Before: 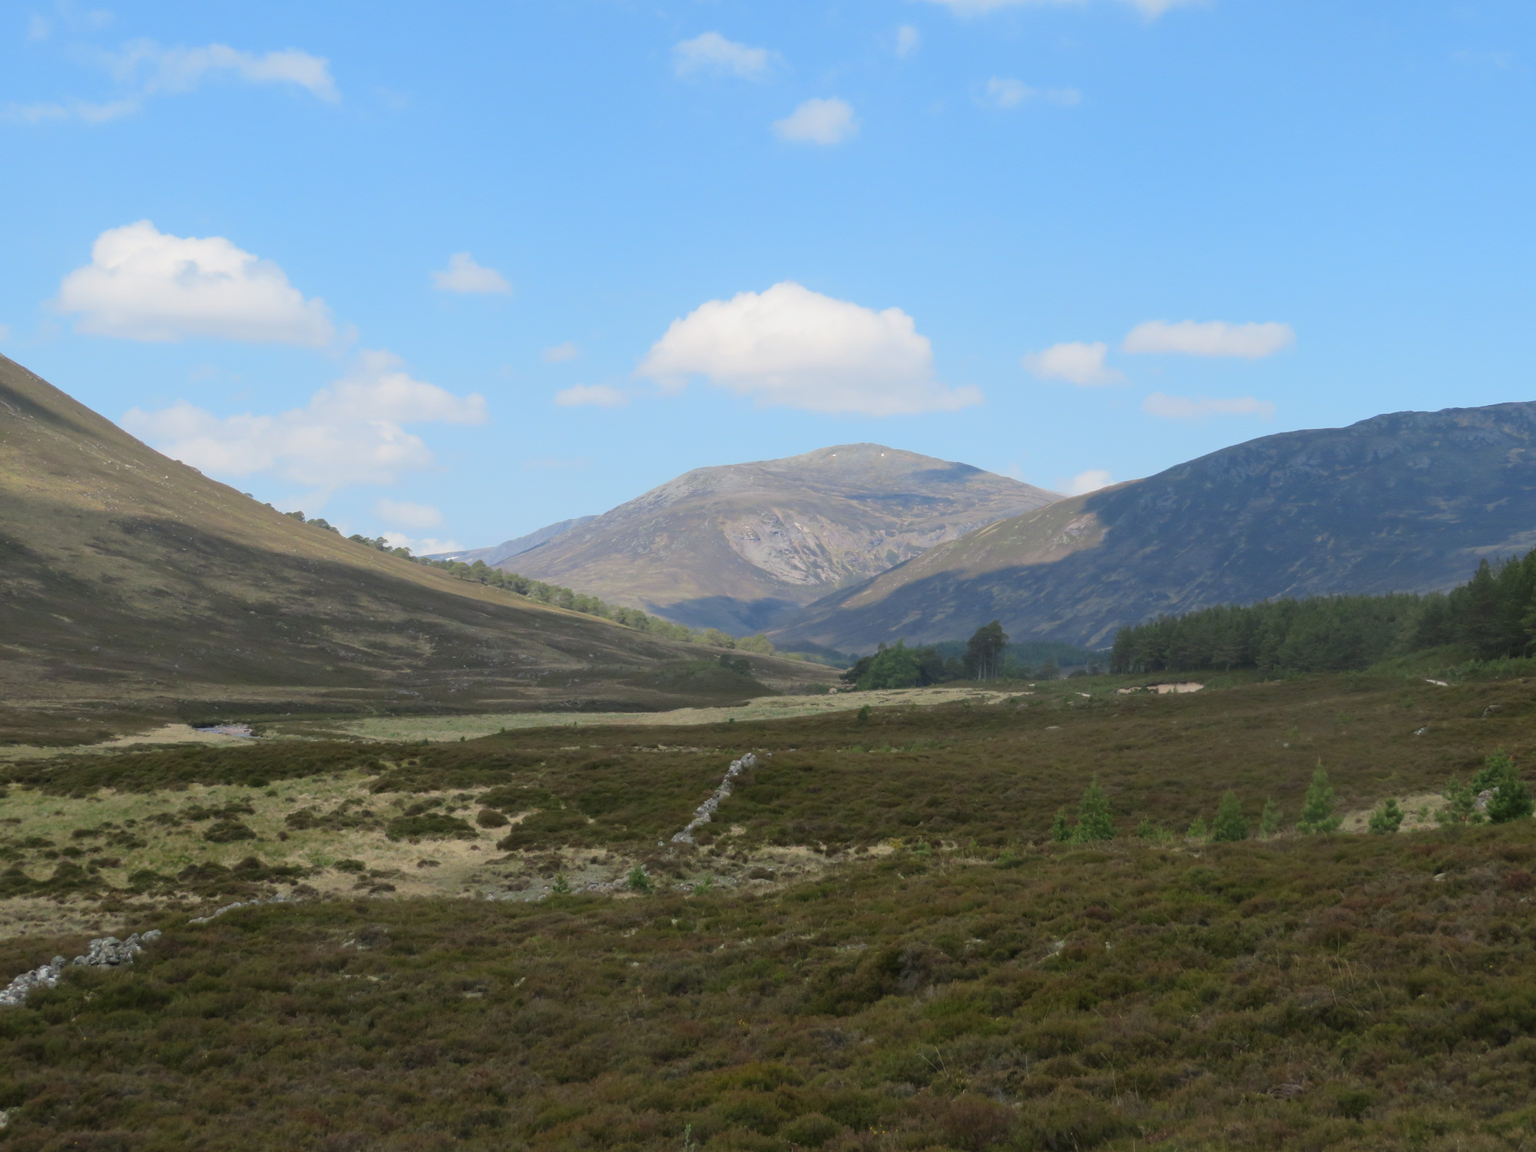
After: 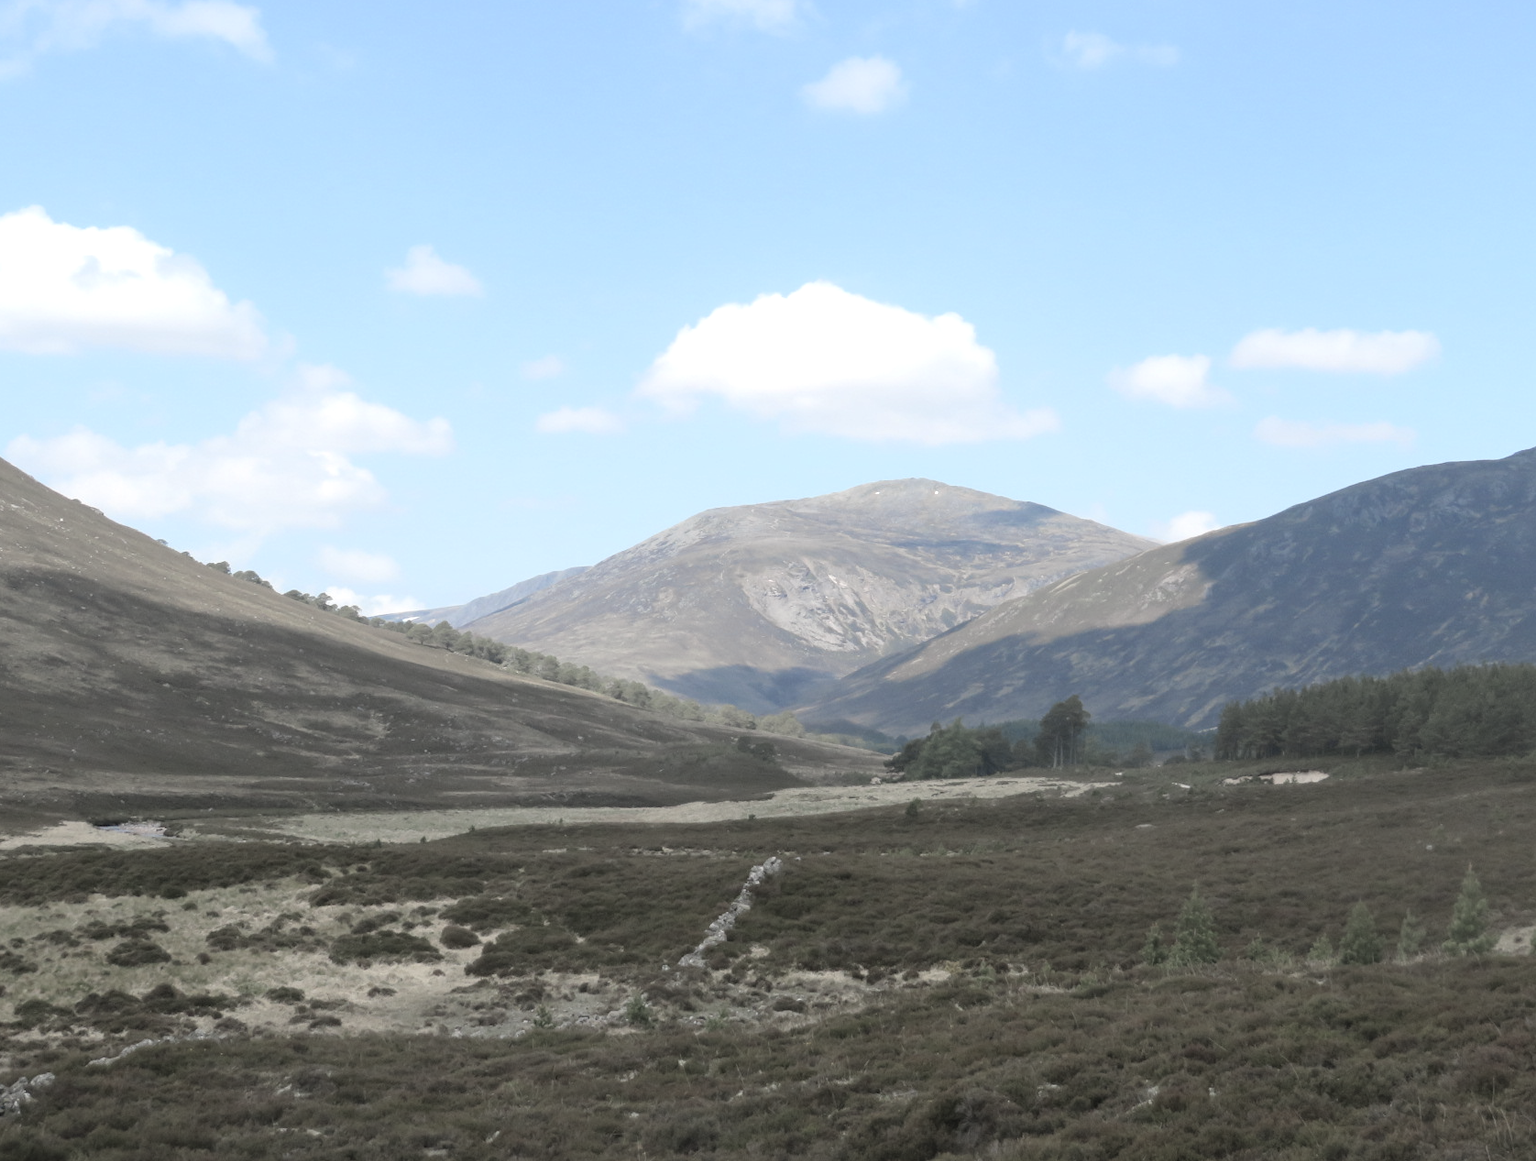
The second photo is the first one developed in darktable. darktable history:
crop and rotate: left 7.587%, top 4.544%, right 10.533%, bottom 12.938%
exposure: black level correction 0, exposure 0.499 EV, compensate highlight preservation false
color zones: curves: ch1 [(0.238, 0.163) (0.476, 0.2) (0.733, 0.322) (0.848, 0.134)]
